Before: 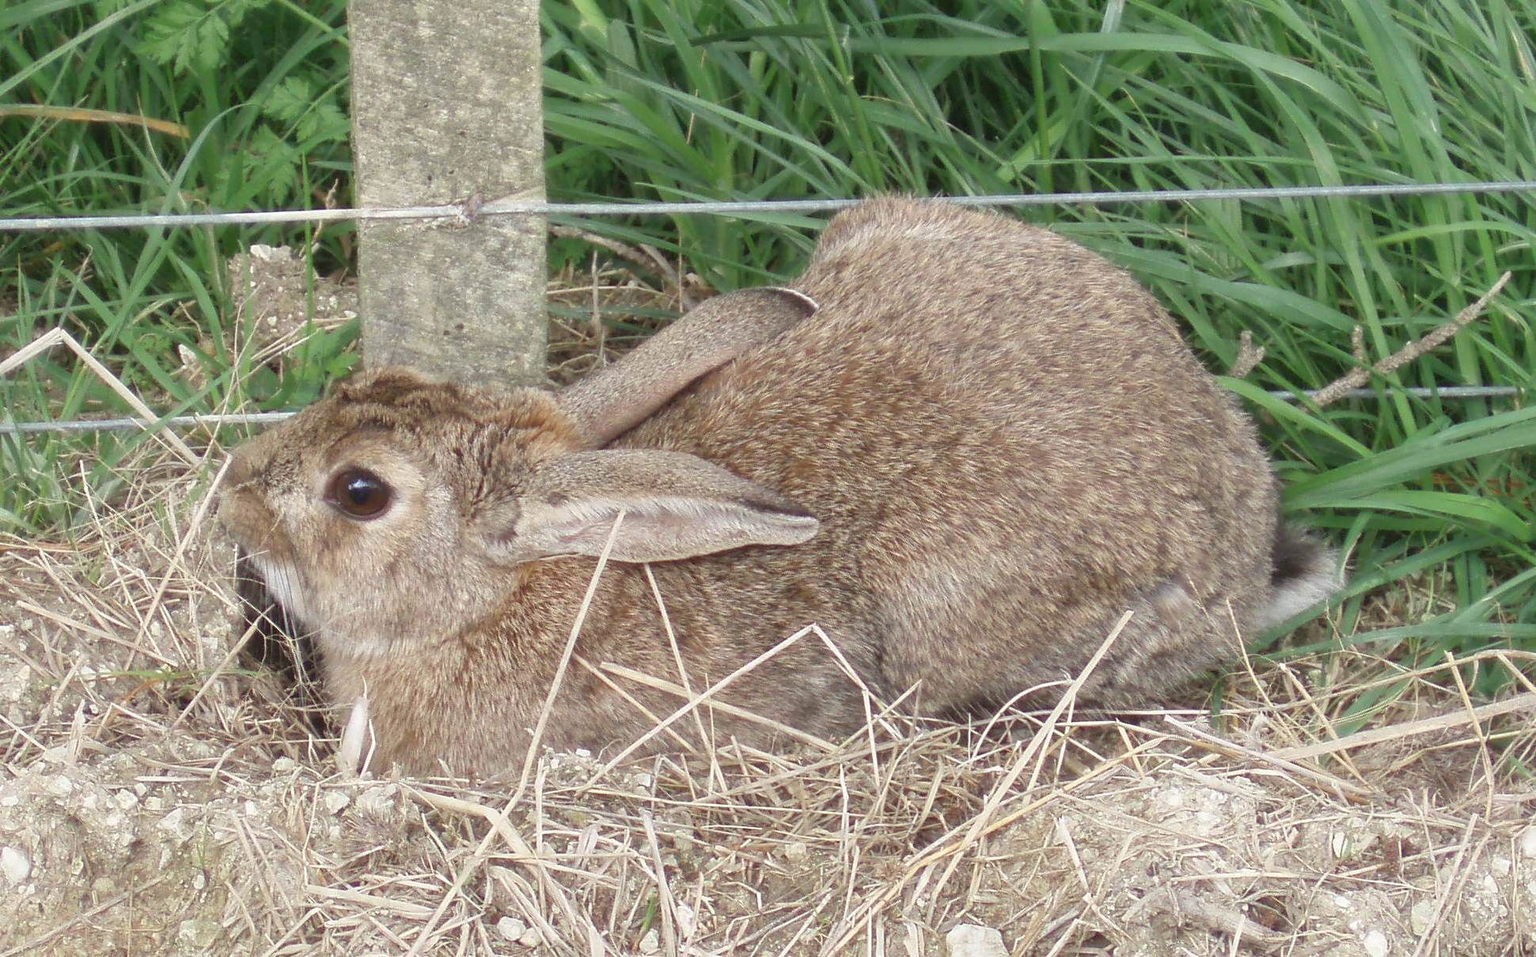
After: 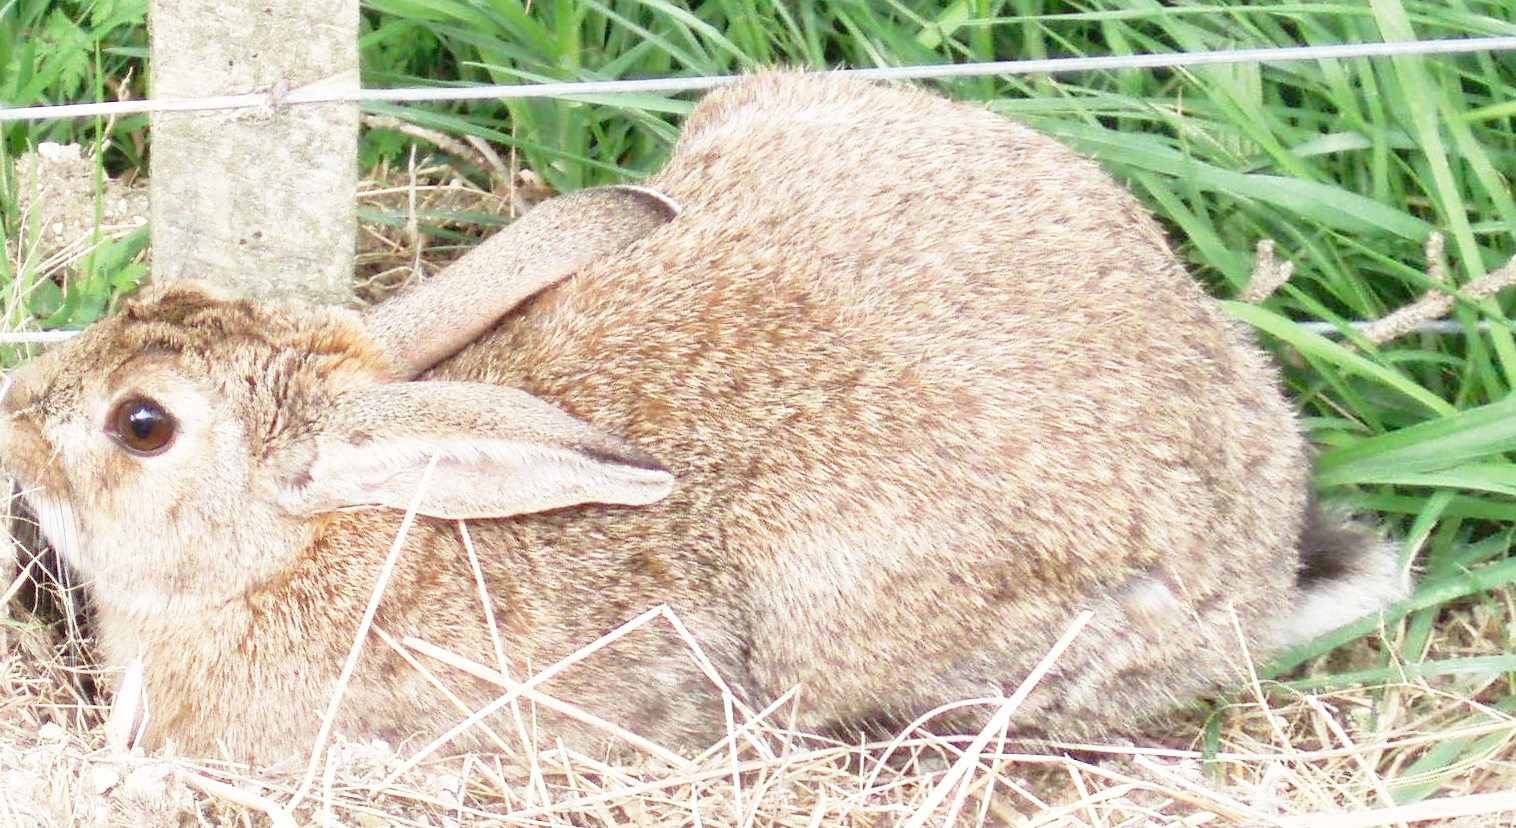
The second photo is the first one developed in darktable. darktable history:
color balance: on, module defaults
crop and rotate: left 10.071%, top 10.071%, right 10.02%, bottom 10.02%
base curve: curves: ch0 [(0, 0) (0.012, 0.01) (0.073, 0.168) (0.31, 0.711) (0.645, 0.957) (1, 1)], preserve colors none
rotate and perspective: rotation 1.69°, lens shift (vertical) -0.023, lens shift (horizontal) -0.291, crop left 0.025, crop right 0.988, crop top 0.092, crop bottom 0.842
